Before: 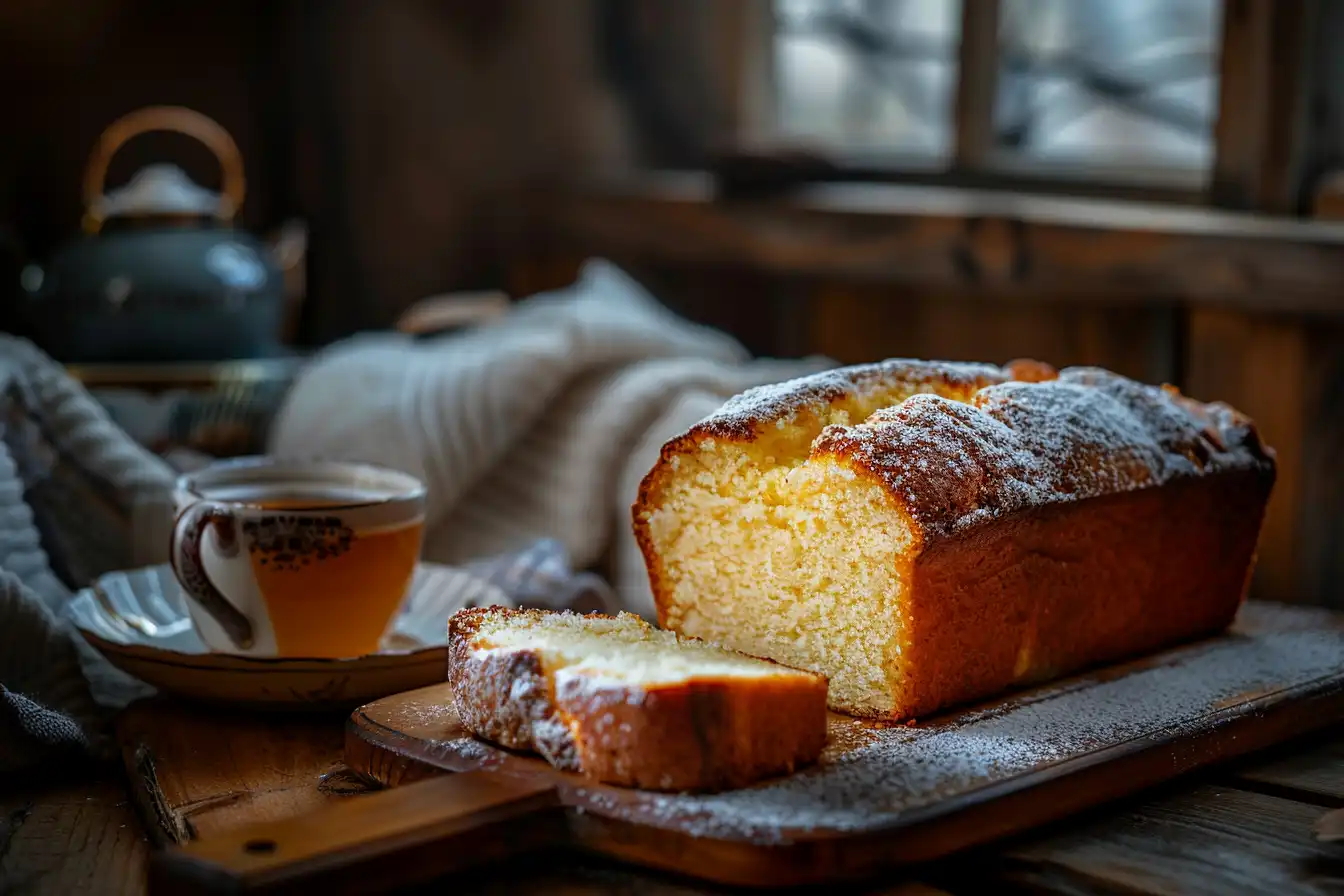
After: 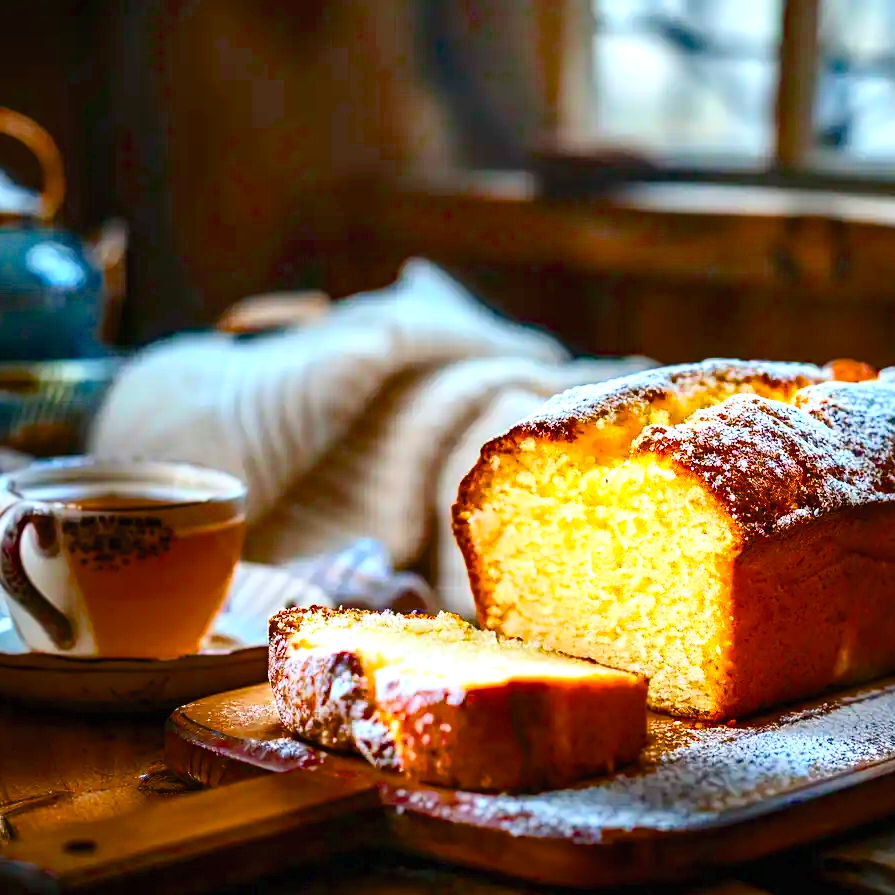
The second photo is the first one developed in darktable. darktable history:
exposure: black level correction 0, exposure 1 EV, compensate exposure bias true, compensate highlight preservation false
contrast brightness saturation: contrast 0.203, brightness 0.164, saturation 0.227
crop and rotate: left 13.446%, right 19.939%
color balance rgb: shadows lift › hue 87.04°, linear chroma grading › global chroma 14.758%, perceptual saturation grading › global saturation 20%, perceptual saturation grading › highlights -25.716%, perceptual saturation grading › shadows 49.551%, global vibrance 10.54%, saturation formula JzAzBz (2021)
